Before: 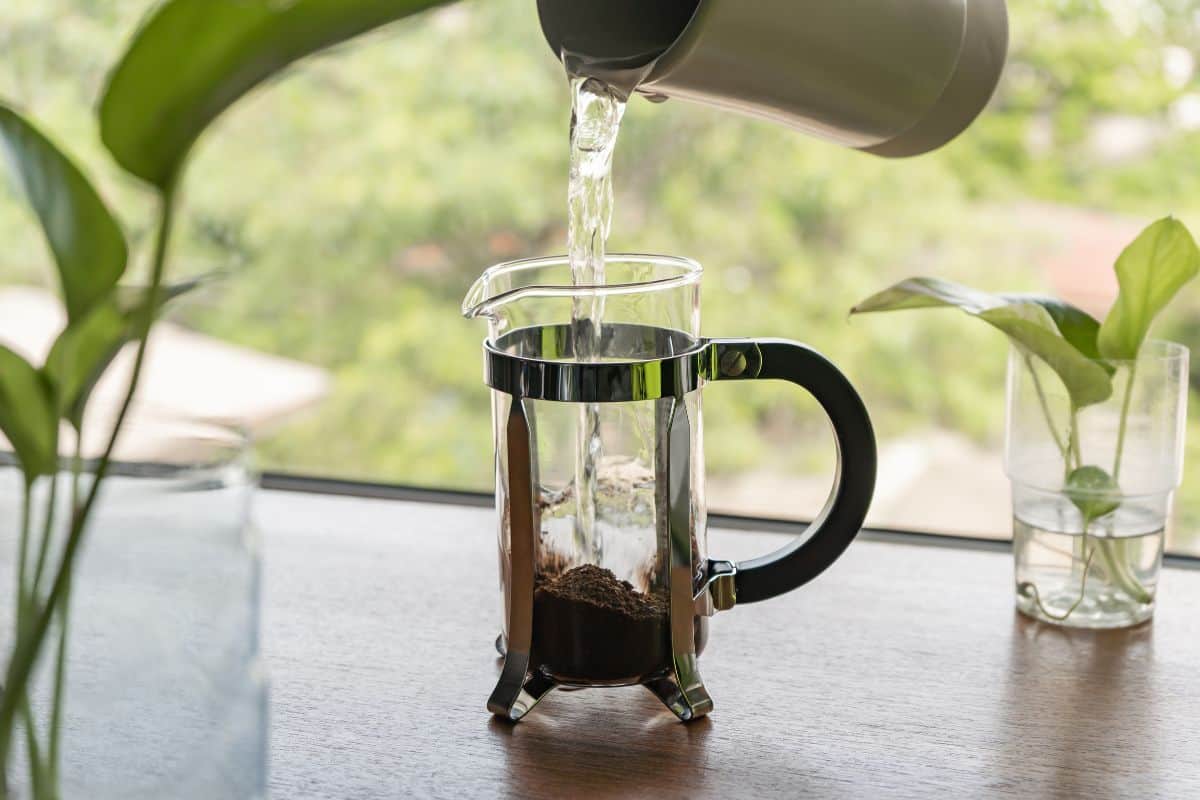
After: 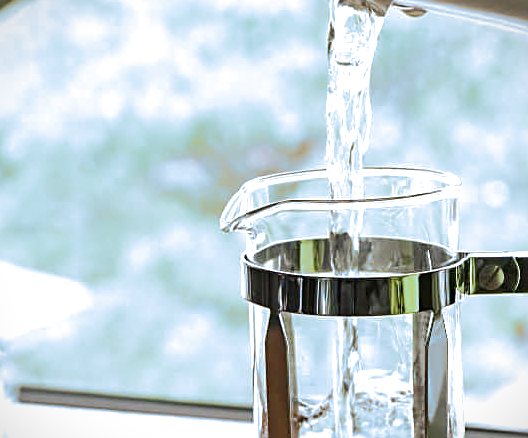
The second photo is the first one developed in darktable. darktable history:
crop: left 20.248%, top 10.86%, right 35.675%, bottom 34.321%
vignetting: fall-off start 97.28%, fall-off radius 79%, brightness -0.462, saturation -0.3, width/height ratio 1.114, dithering 8-bit output, unbound false
contrast brightness saturation: contrast 0.11, saturation -0.17
split-toning: shadows › hue 351.18°, shadows › saturation 0.86, highlights › hue 218.82°, highlights › saturation 0.73, balance -19.167
exposure: black level correction 0, exposure 0.7 EV, compensate exposure bias true, compensate highlight preservation false
sharpen: on, module defaults
